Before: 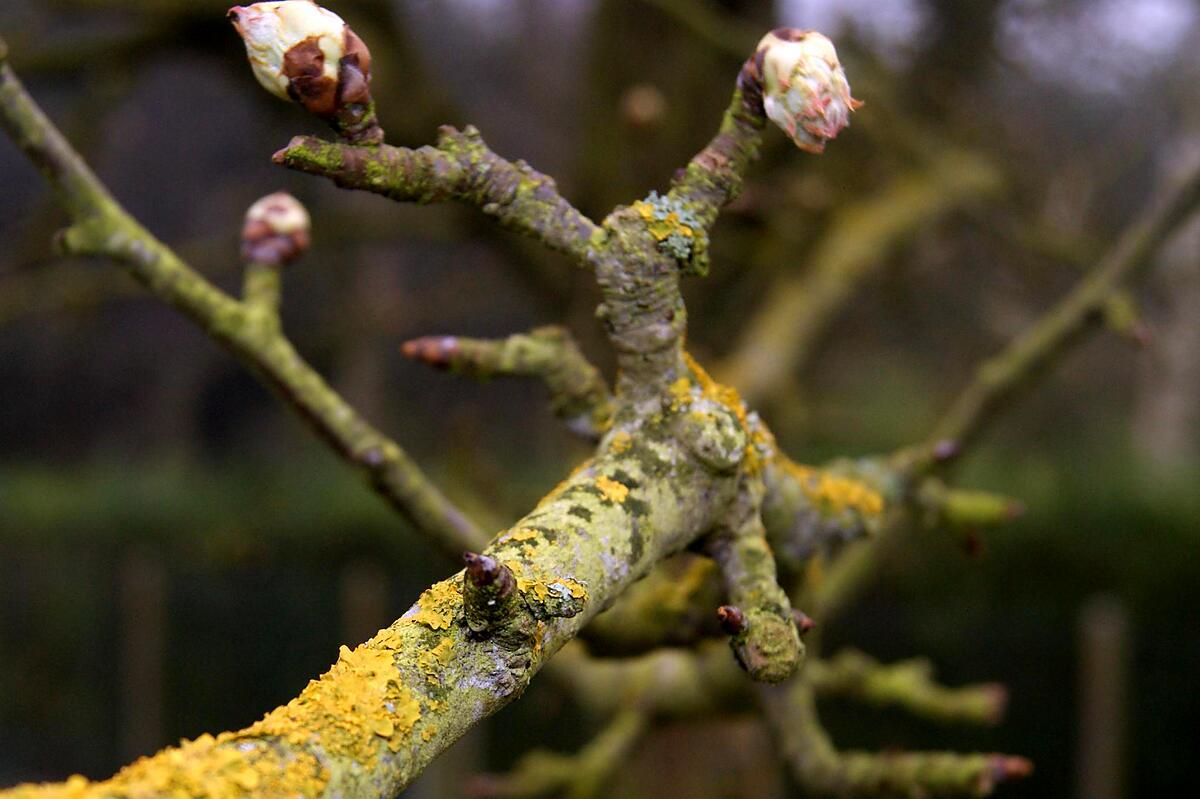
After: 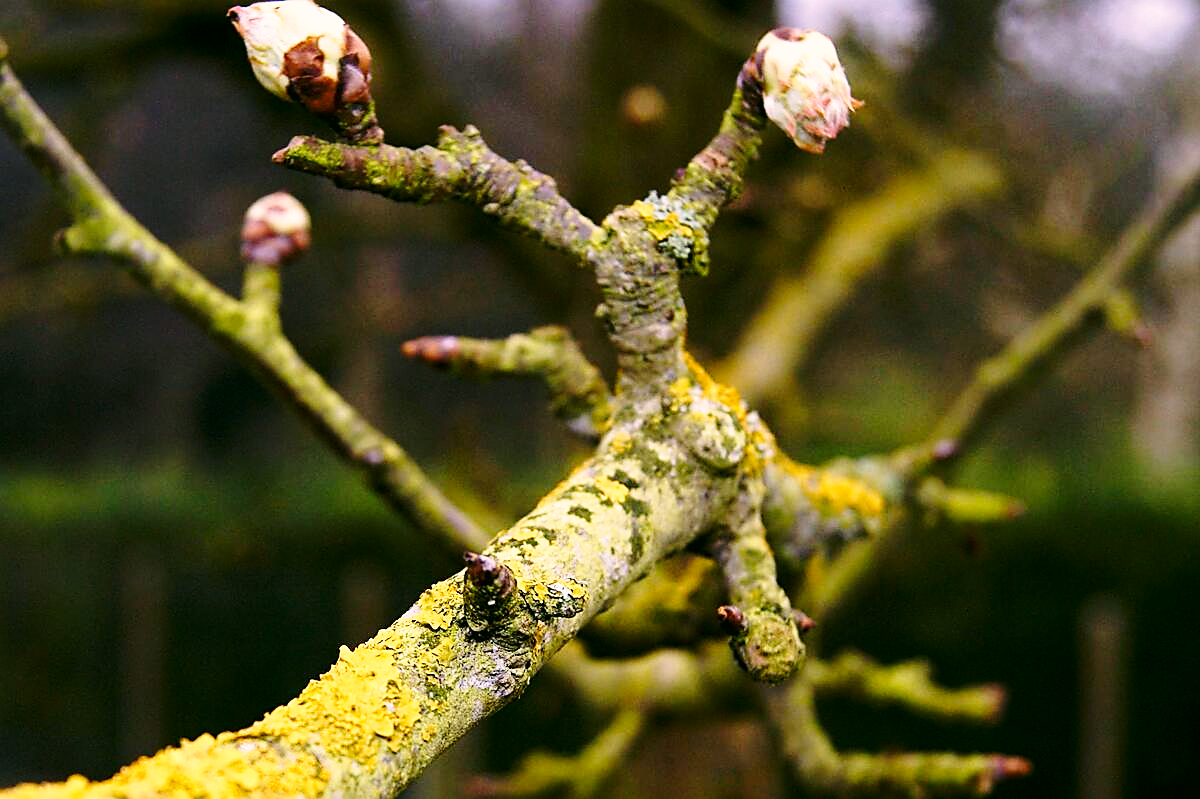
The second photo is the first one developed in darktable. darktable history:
base curve: curves: ch0 [(0, 0) (0.036, 0.037) (0.121, 0.228) (0.46, 0.76) (0.859, 0.983) (1, 1)], exposure shift 0.01, preserve colors none
sharpen: on, module defaults
color correction: highlights a* 4.52, highlights b* 4.93, shadows a* -6.86, shadows b* 4.72
